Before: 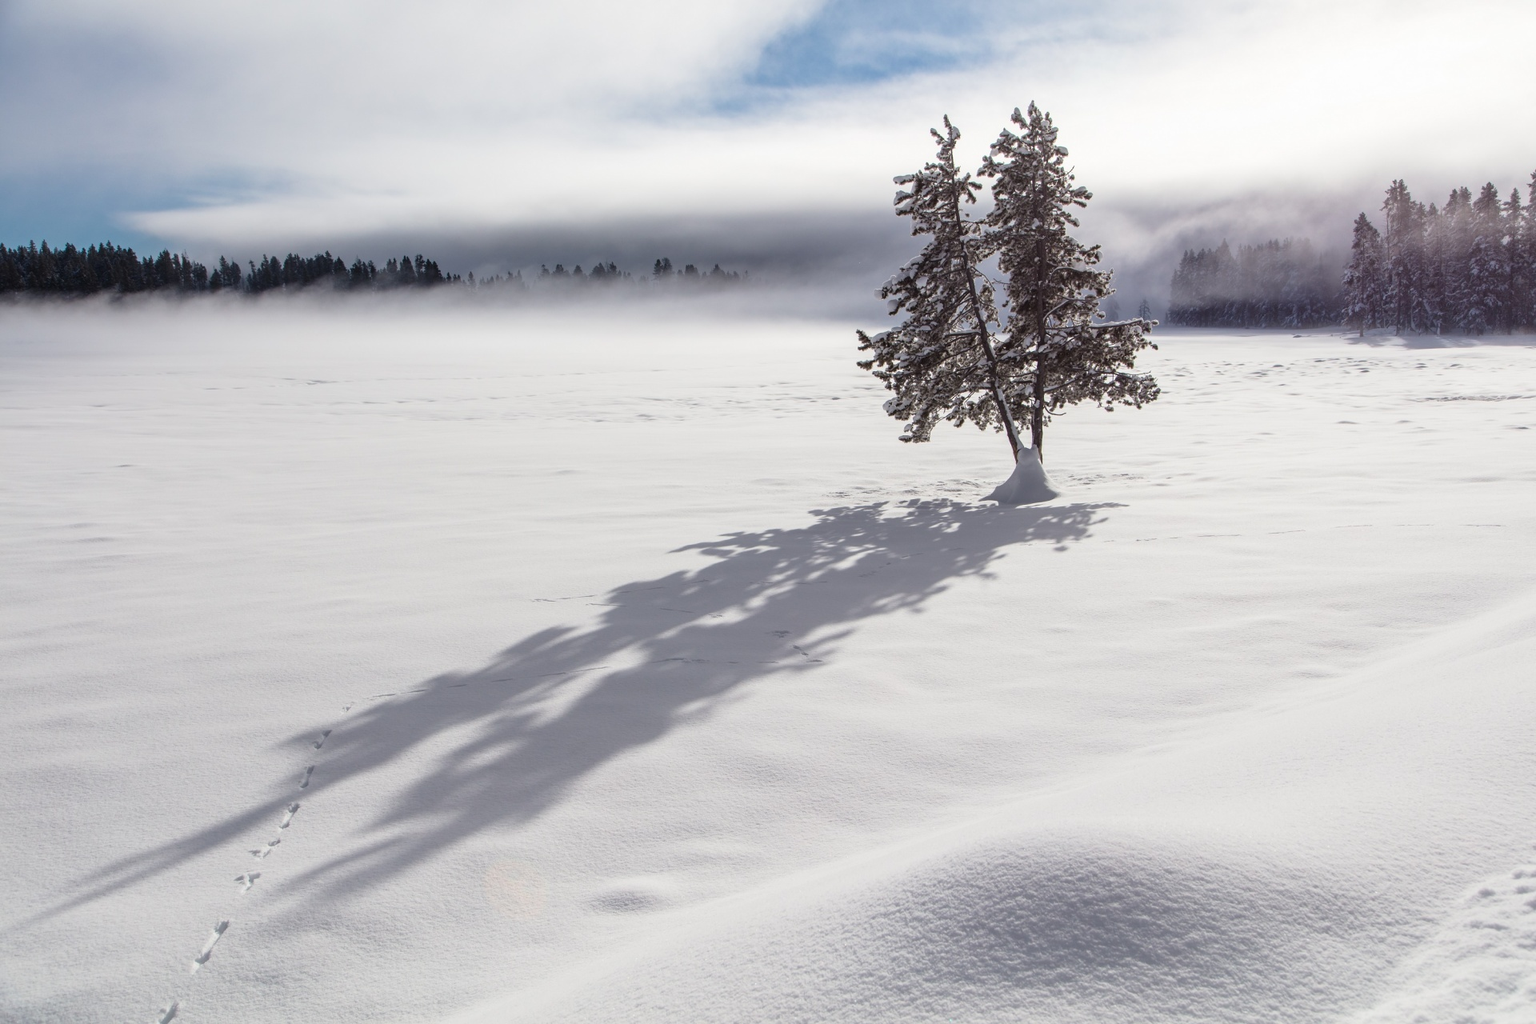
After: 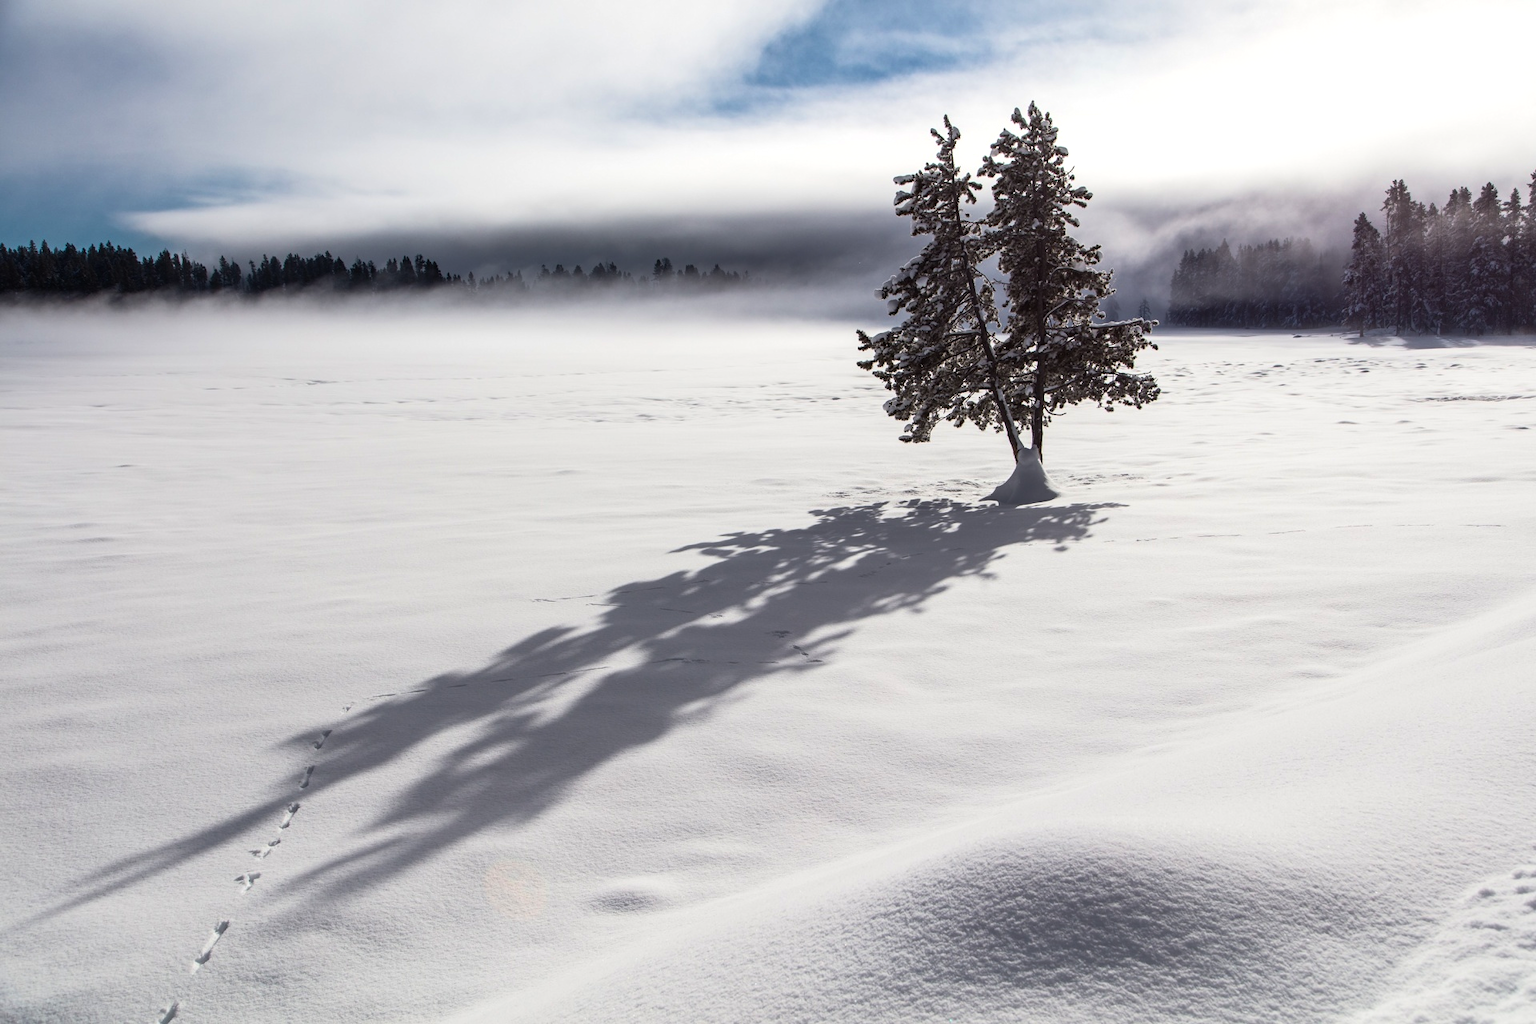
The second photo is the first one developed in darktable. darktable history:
color balance rgb: perceptual saturation grading › global saturation 29.939%, perceptual brilliance grading › highlights 3.563%, perceptual brilliance grading › mid-tones -19.134%, perceptual brilliance grading › shadows -41.226%
